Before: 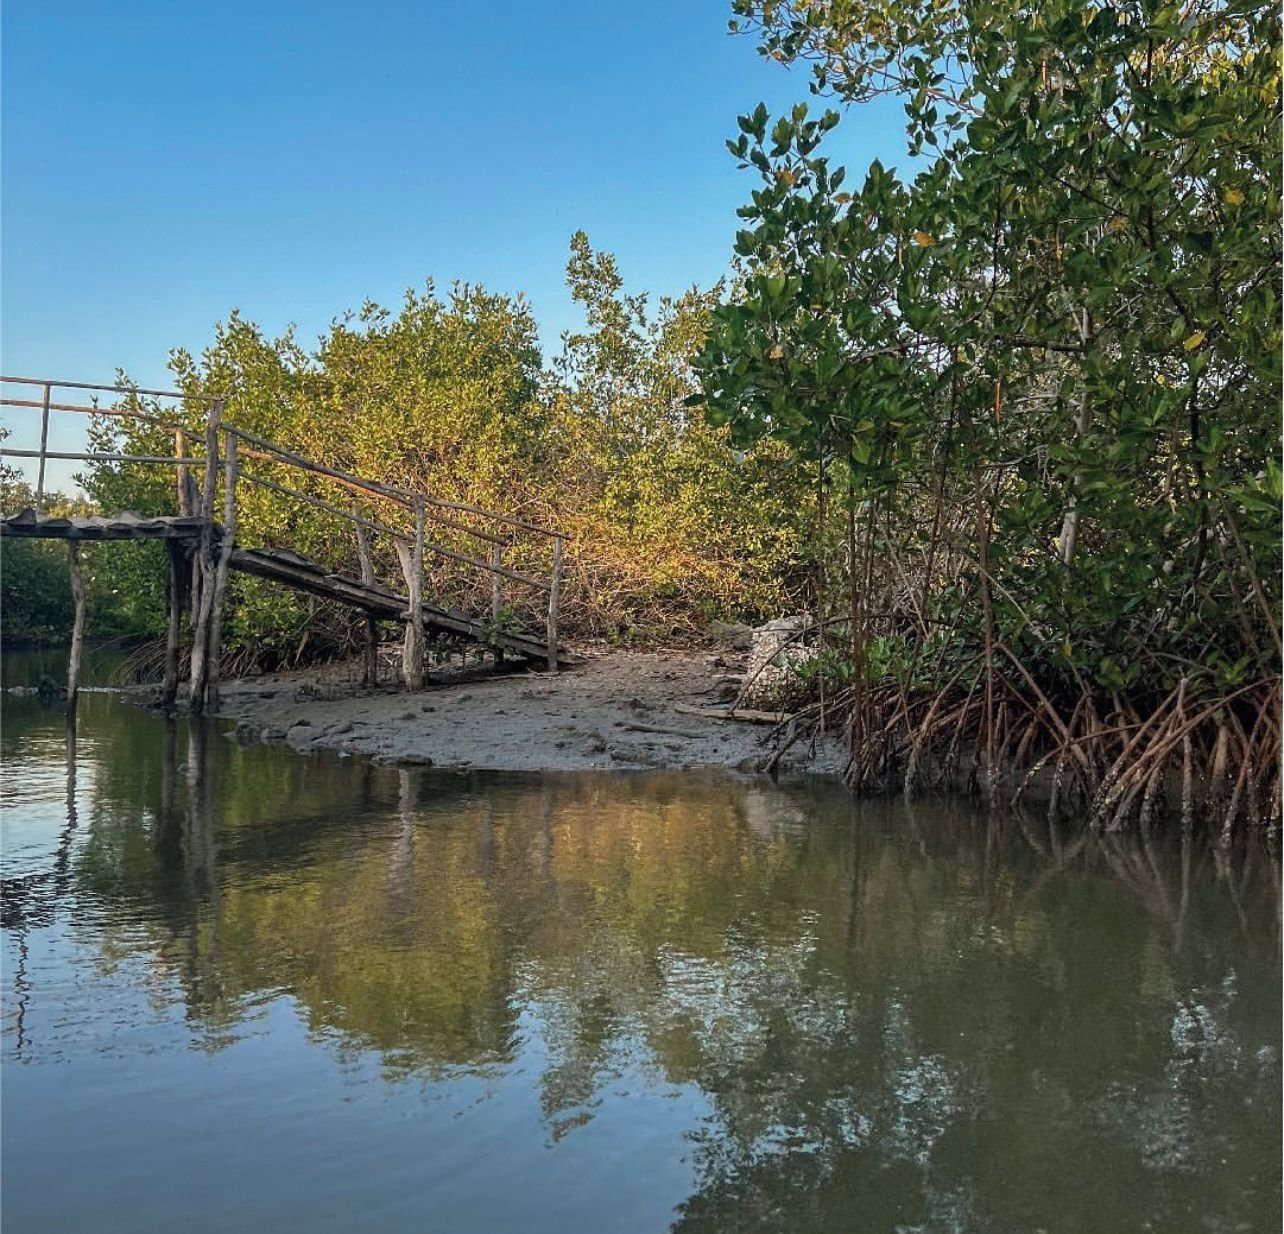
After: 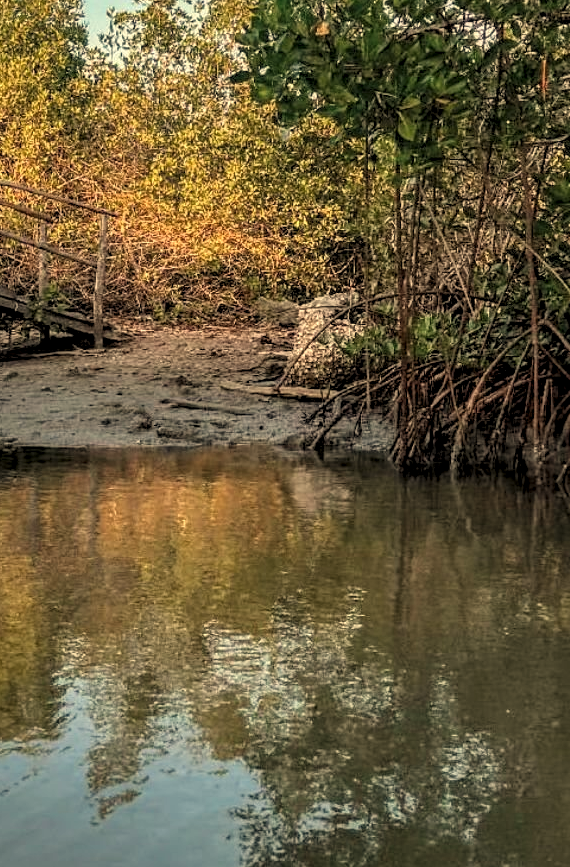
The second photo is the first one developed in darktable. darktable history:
white balance: red 1.138, green 0.996, blue 0.812
local contrast: on, module defaults
crop: left 35.432%, top 26.233%, right 20.145%, bottom 3.432%
levels: levels [0.073, 0.497, 0.972]
